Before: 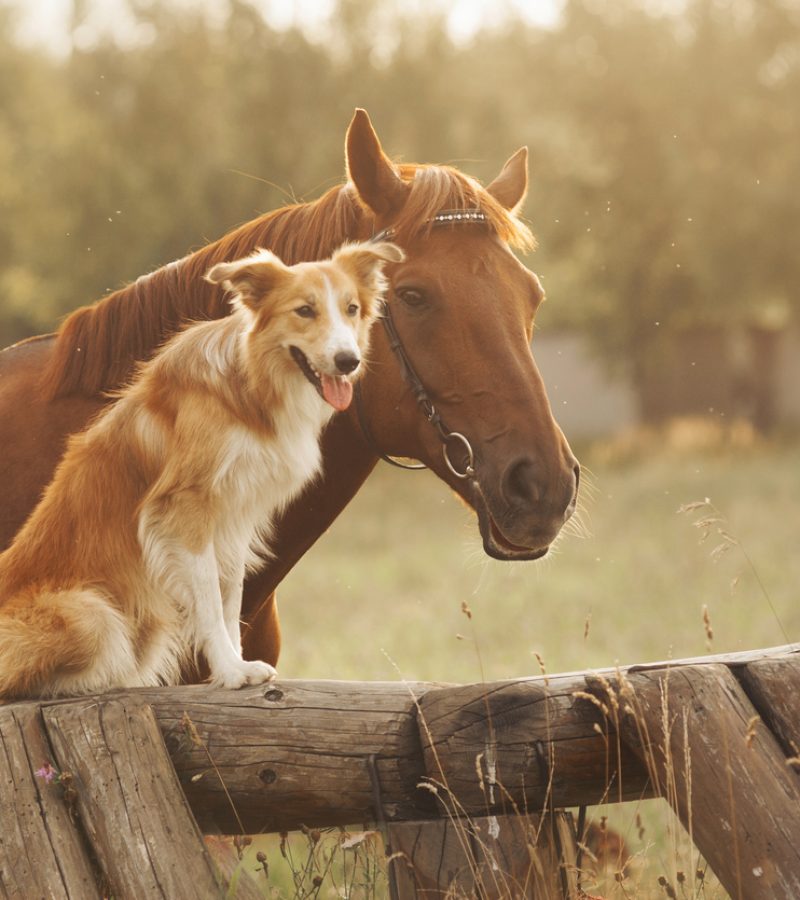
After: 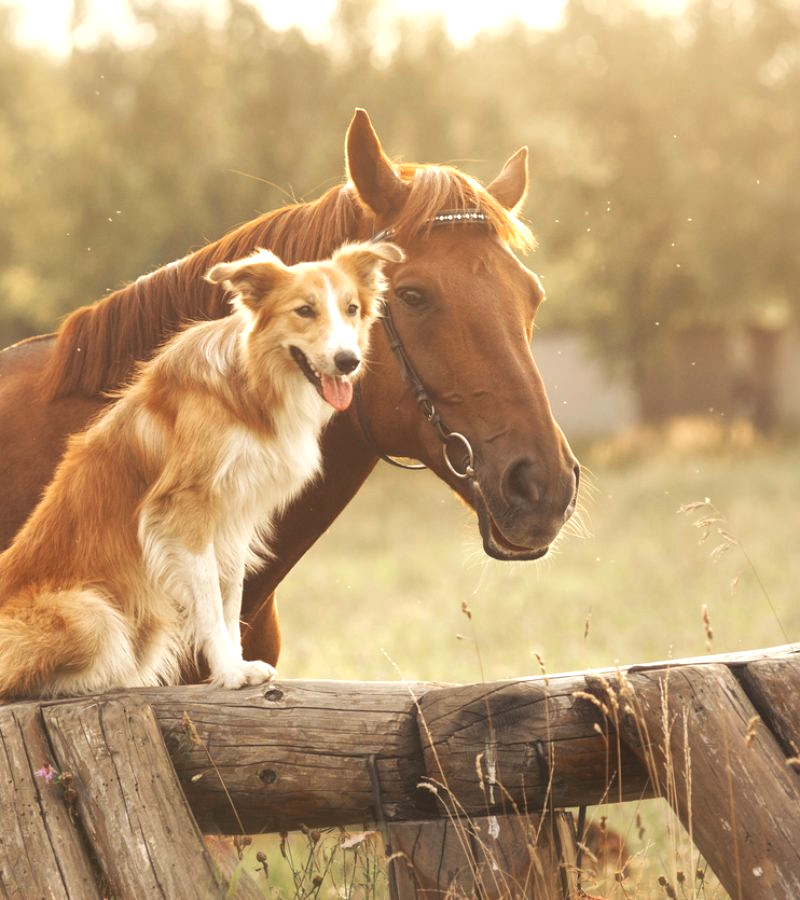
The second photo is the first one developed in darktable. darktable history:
exposure: black level correction 0, exposure 0.5 EV, compensate highlight preservation false
local contrast: highlights 100%, shadows 100%, detail 120%, midtone range 0.2
